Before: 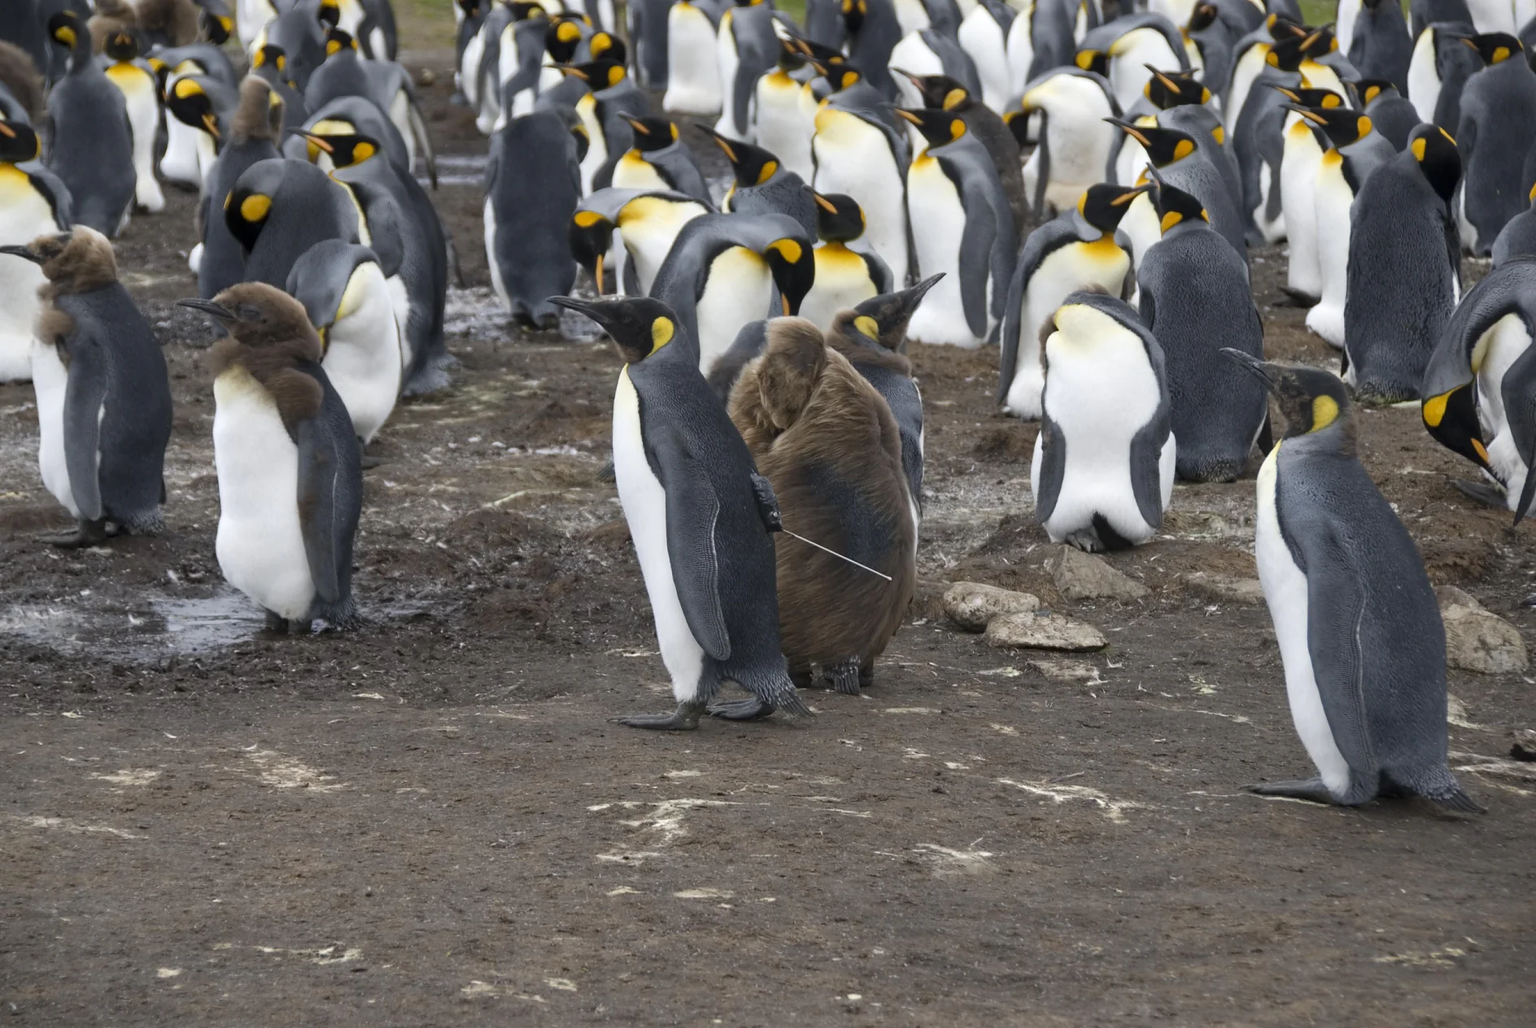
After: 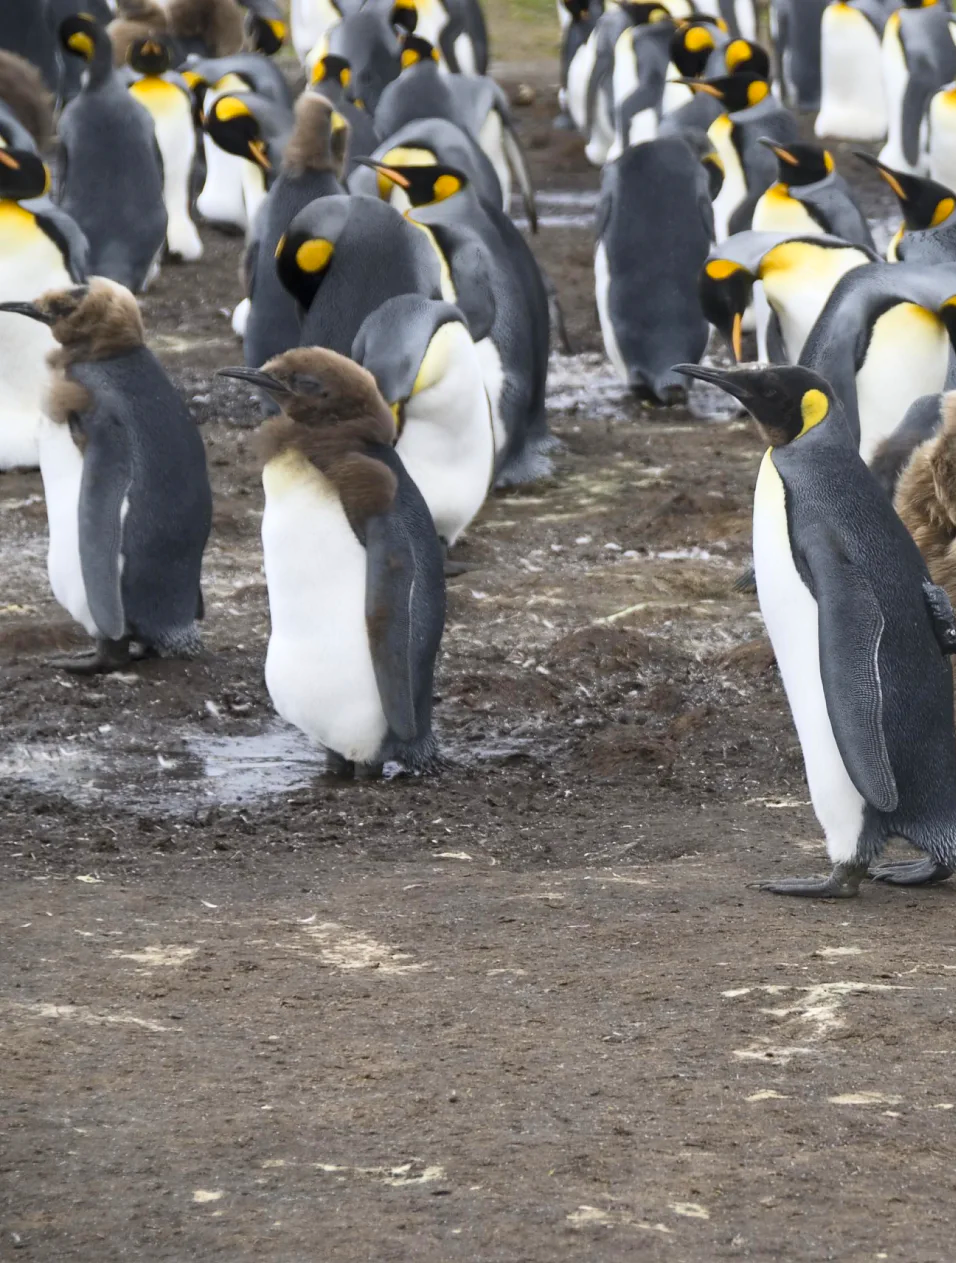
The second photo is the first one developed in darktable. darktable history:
crop and rotate: left 0.009%, top 0%, right 49.325%
contrast brightness saturation: contrast 0.198, brightness 0.163, saturation 0.219
